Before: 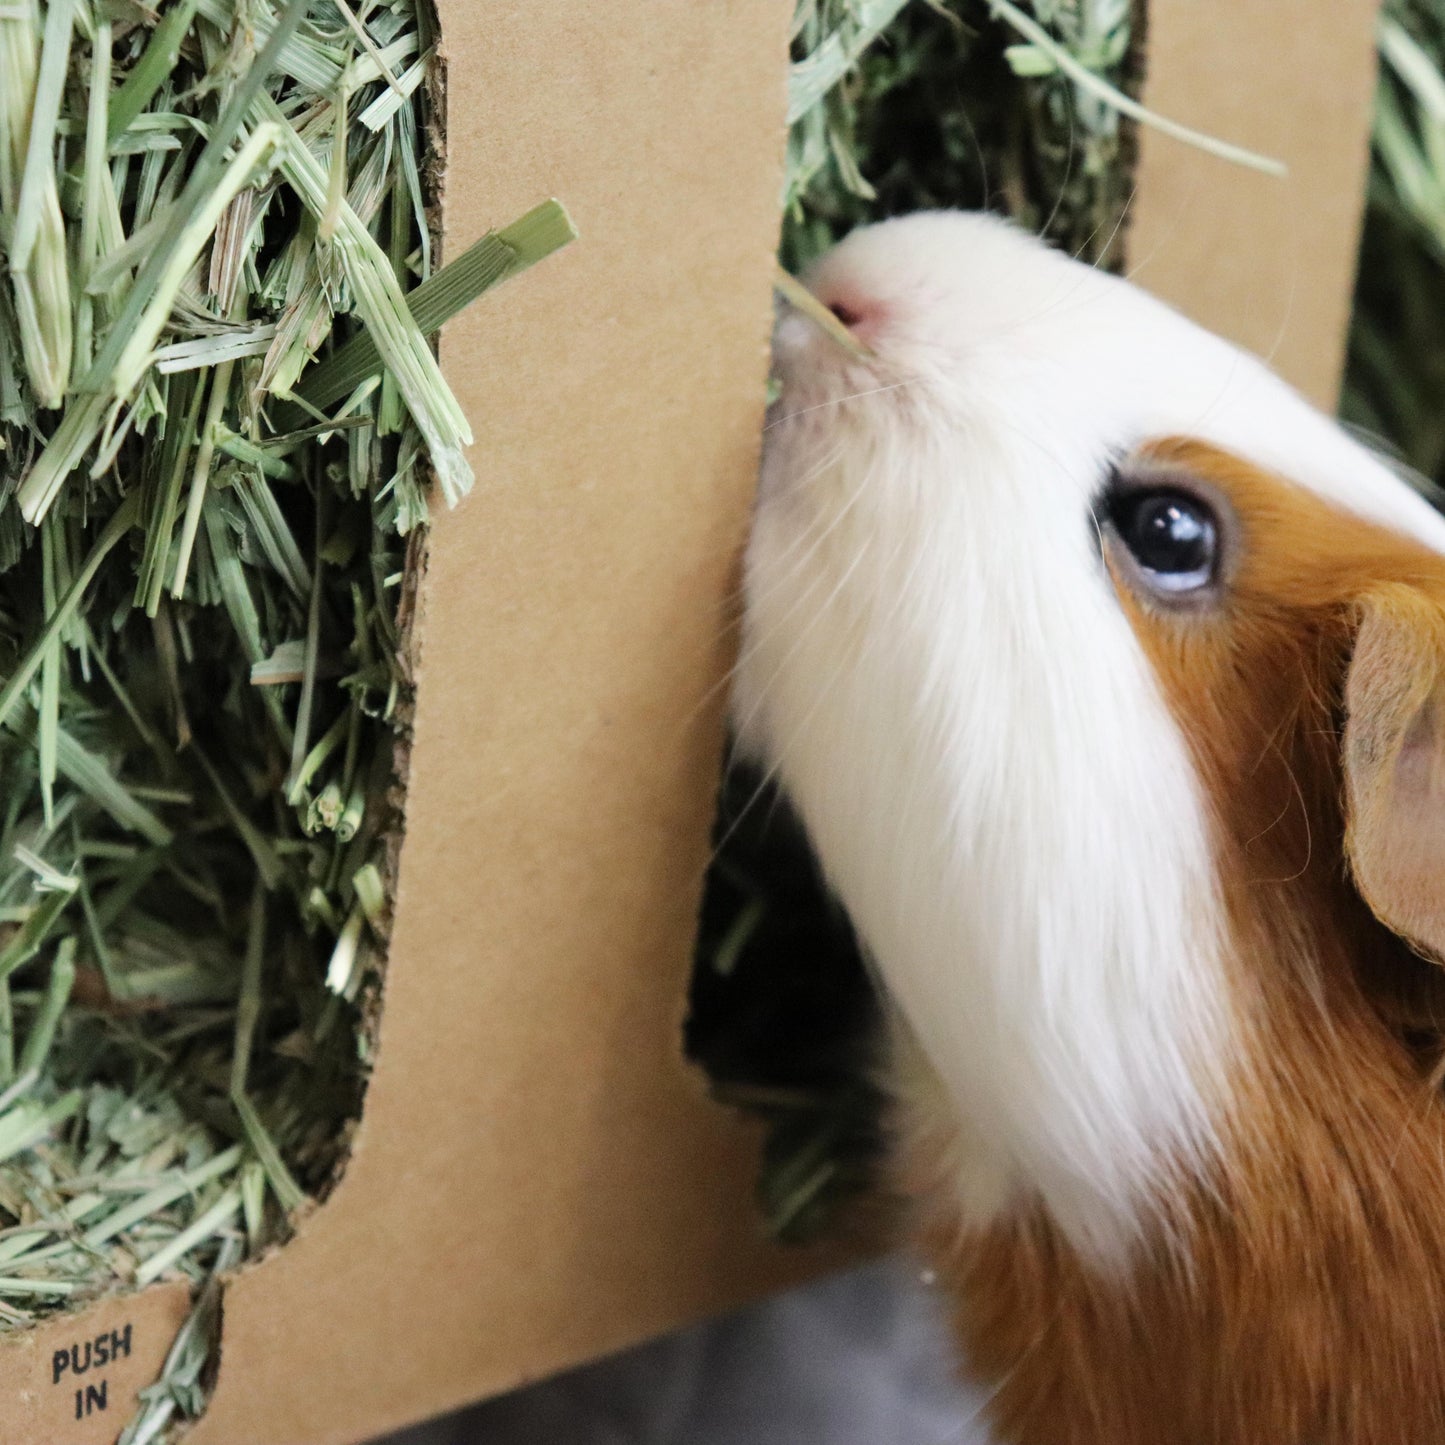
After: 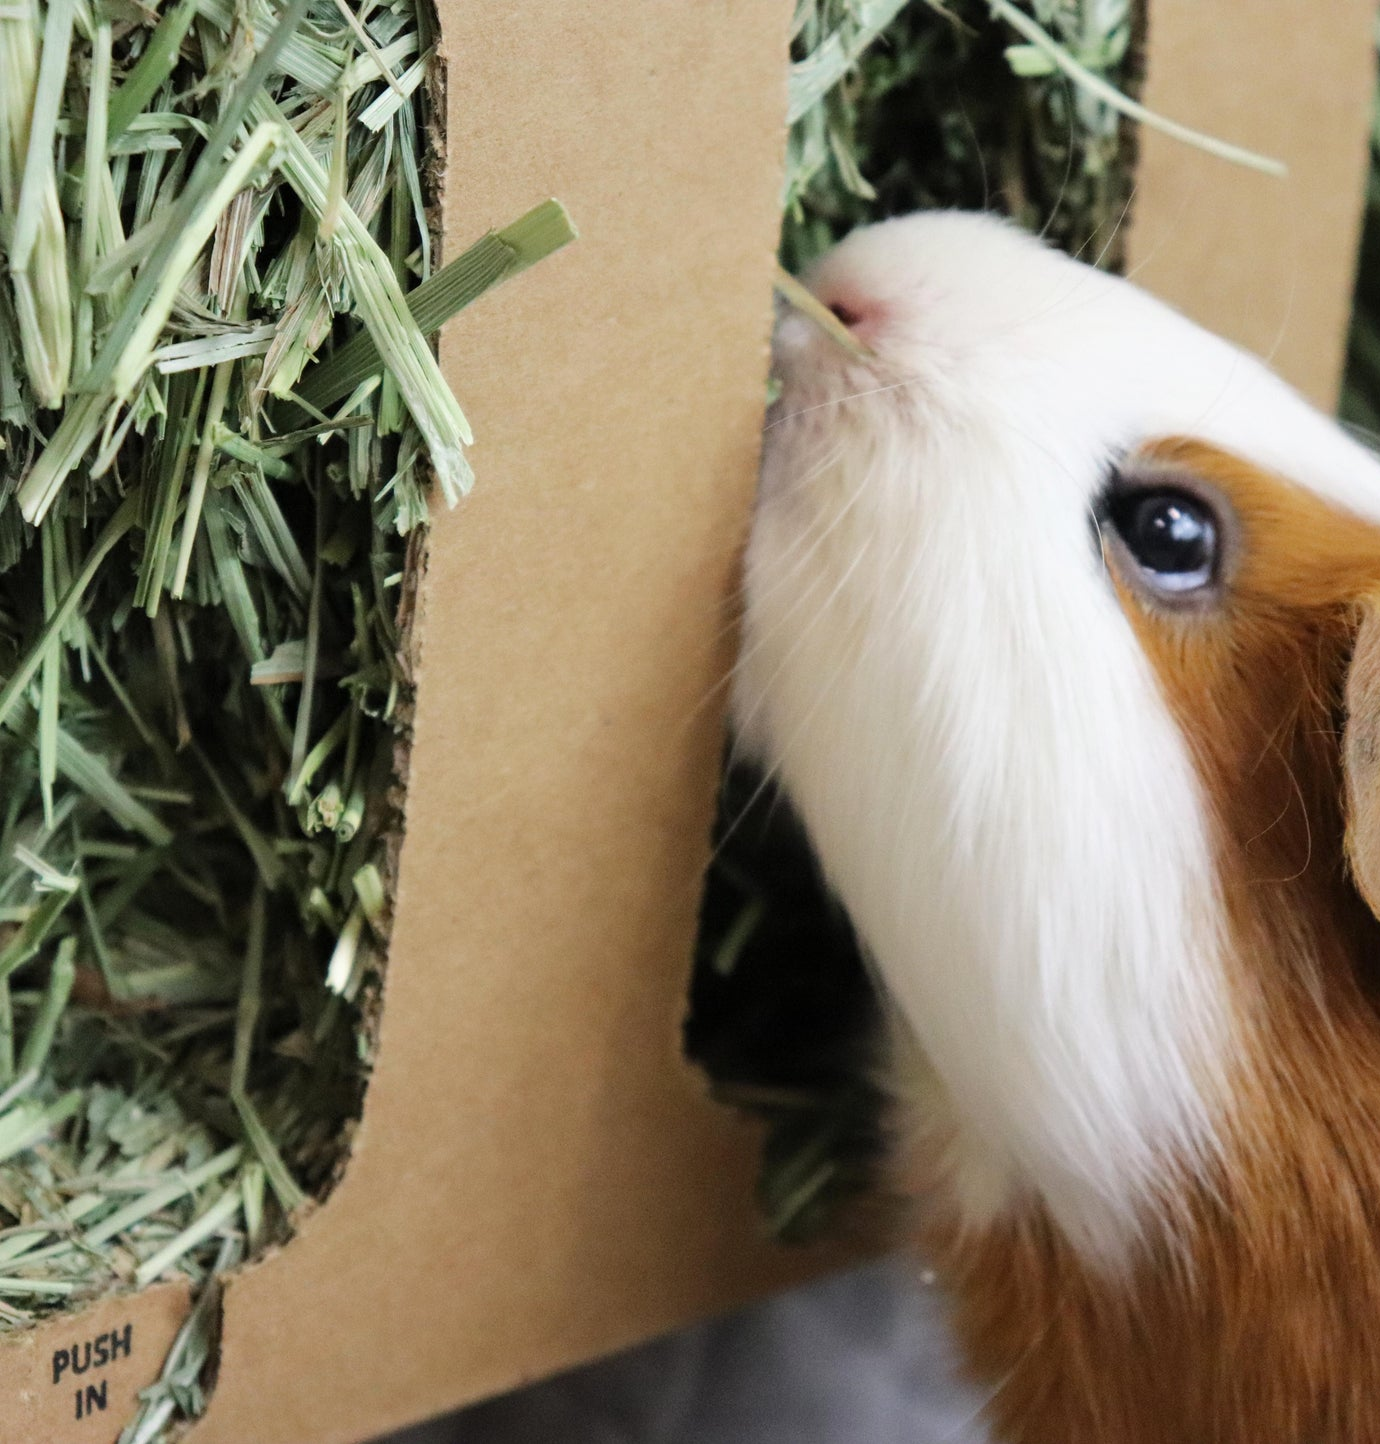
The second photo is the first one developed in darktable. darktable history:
crop: right 4.434%, bottom 0.027%
